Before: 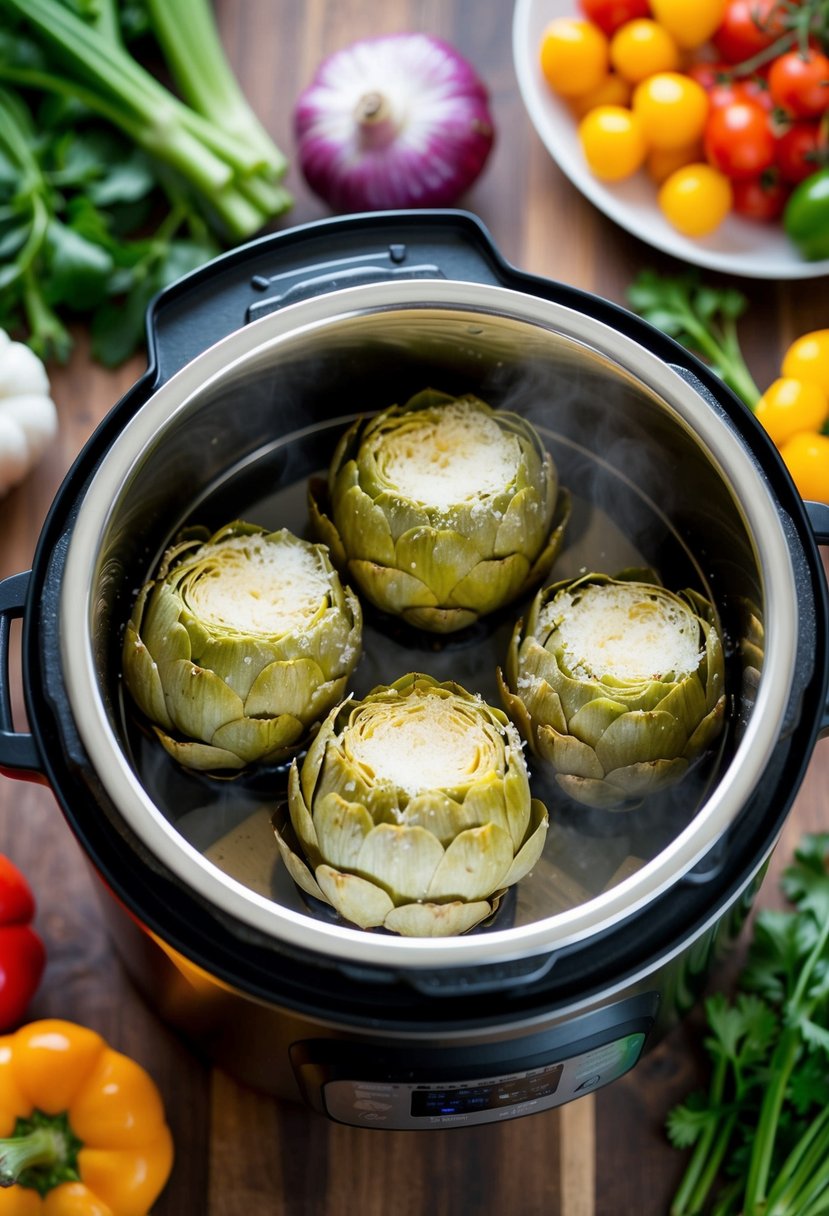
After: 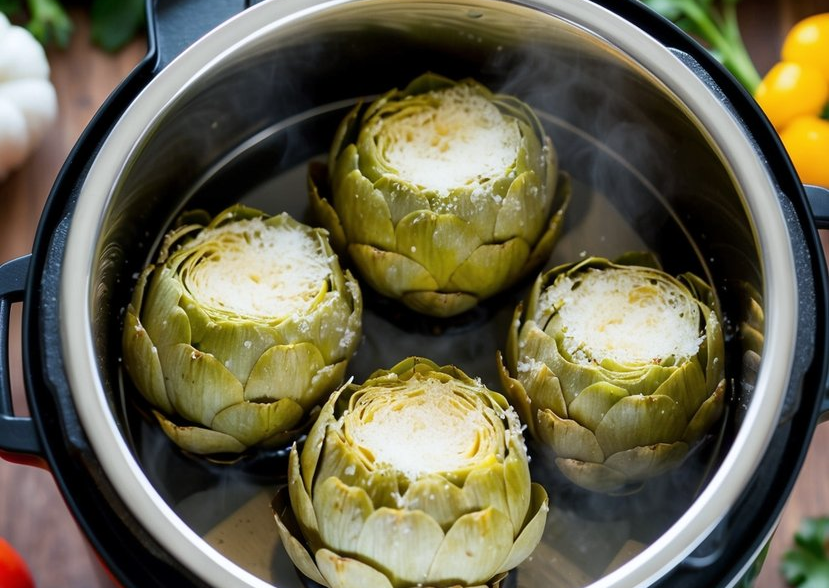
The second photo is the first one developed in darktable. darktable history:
crop and rotate: top 26.056%, bottom 25.543%
white balance: red 0.988, blue 1.017
